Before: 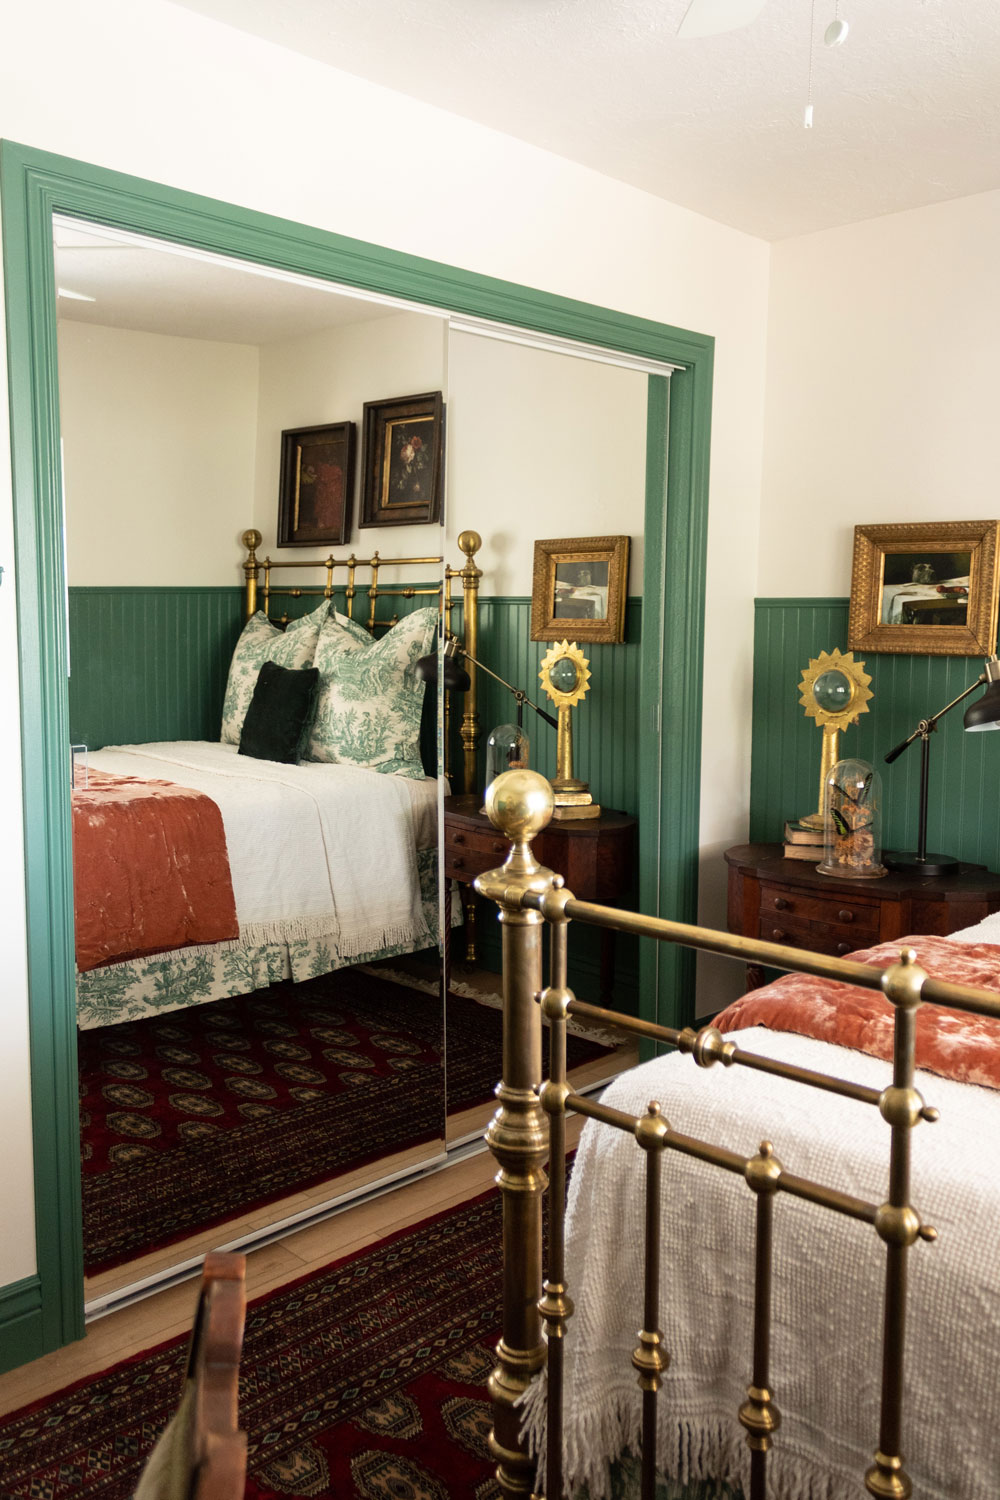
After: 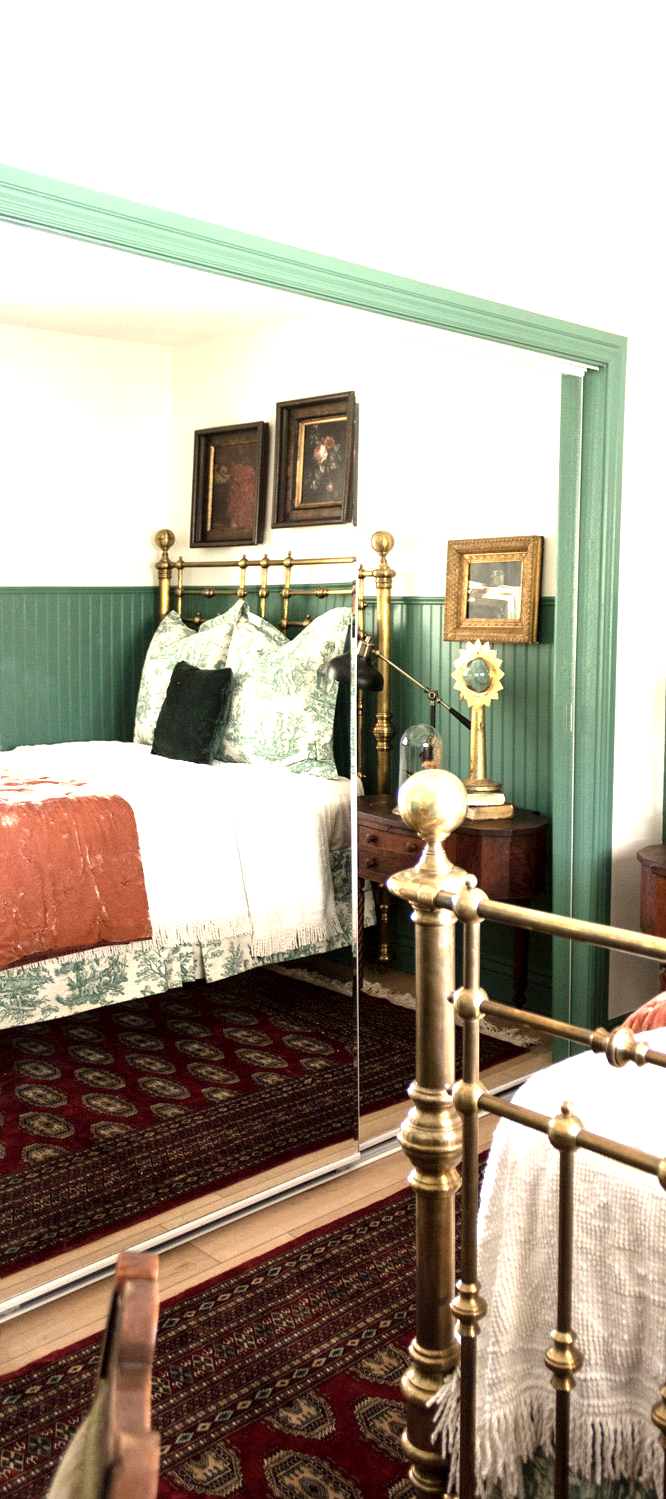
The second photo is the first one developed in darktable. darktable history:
contrast brightness saturation: saturation -0.17
crop and rotate: left 8.786%, right 24.548%
exposure: black level correction 0.001, exposure 1.398 EV, compensate exposure bias true, compensate highlight preservation false
